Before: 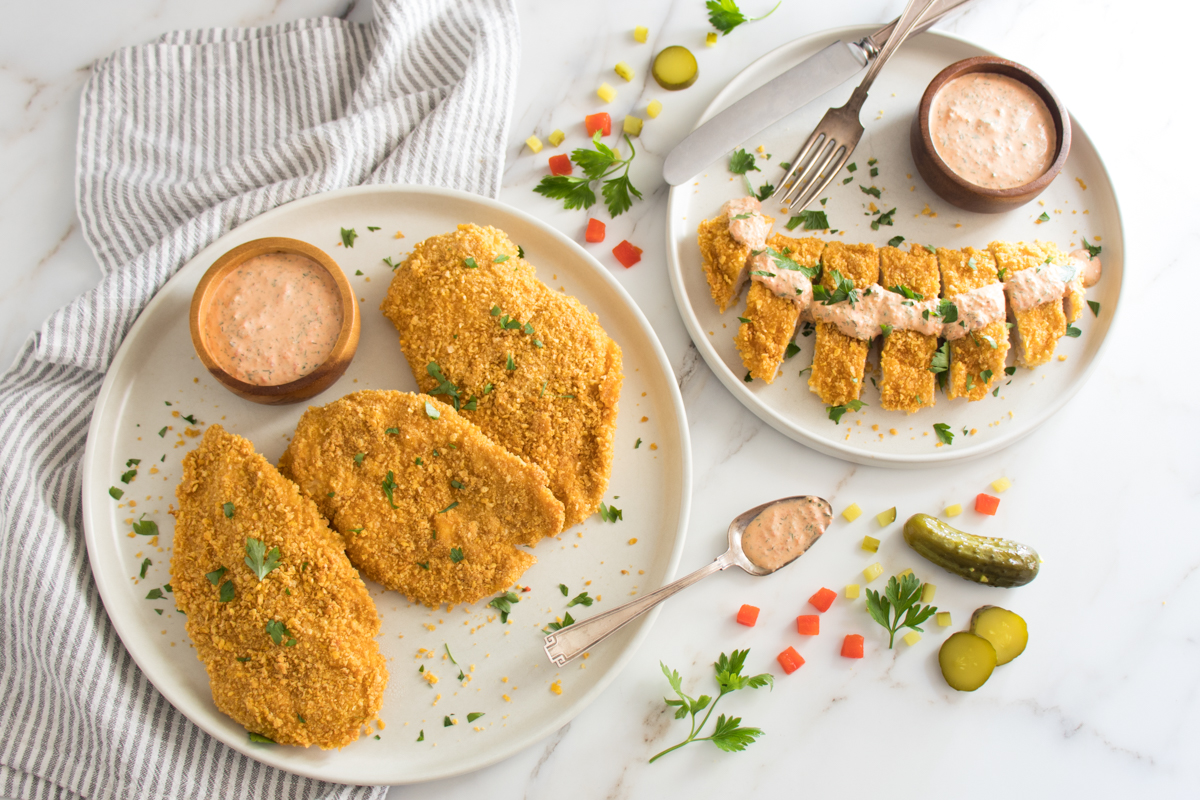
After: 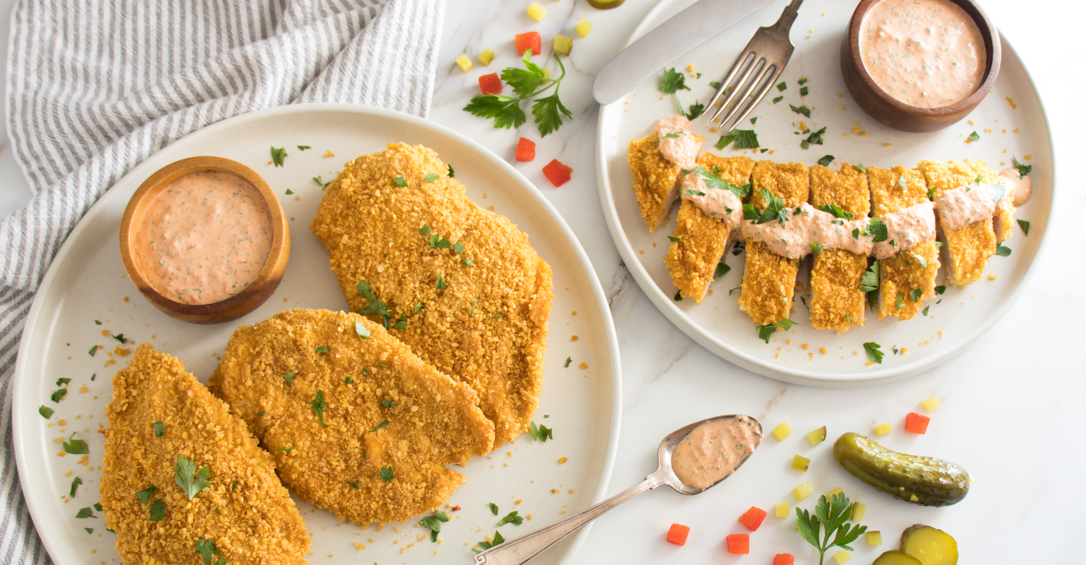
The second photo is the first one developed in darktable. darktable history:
crop: left 5.882%, top 10.219%, right 3.586%, bottom 19.144%
